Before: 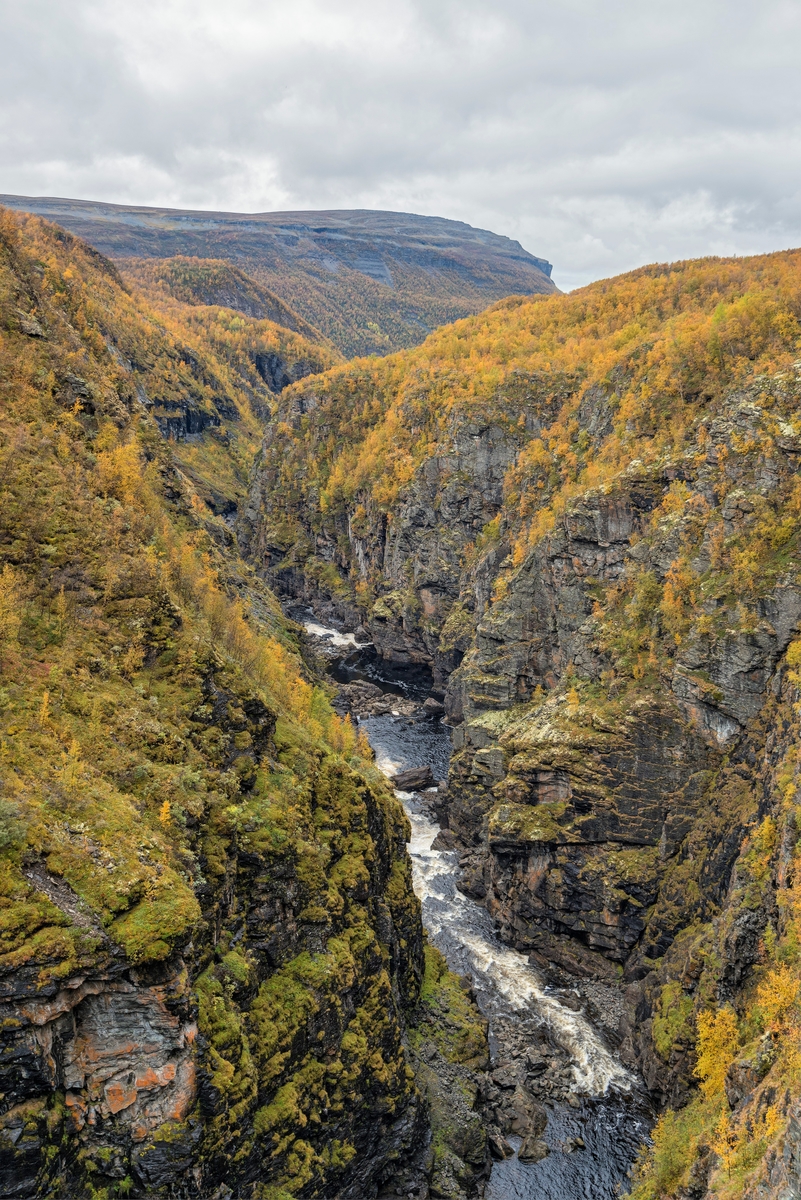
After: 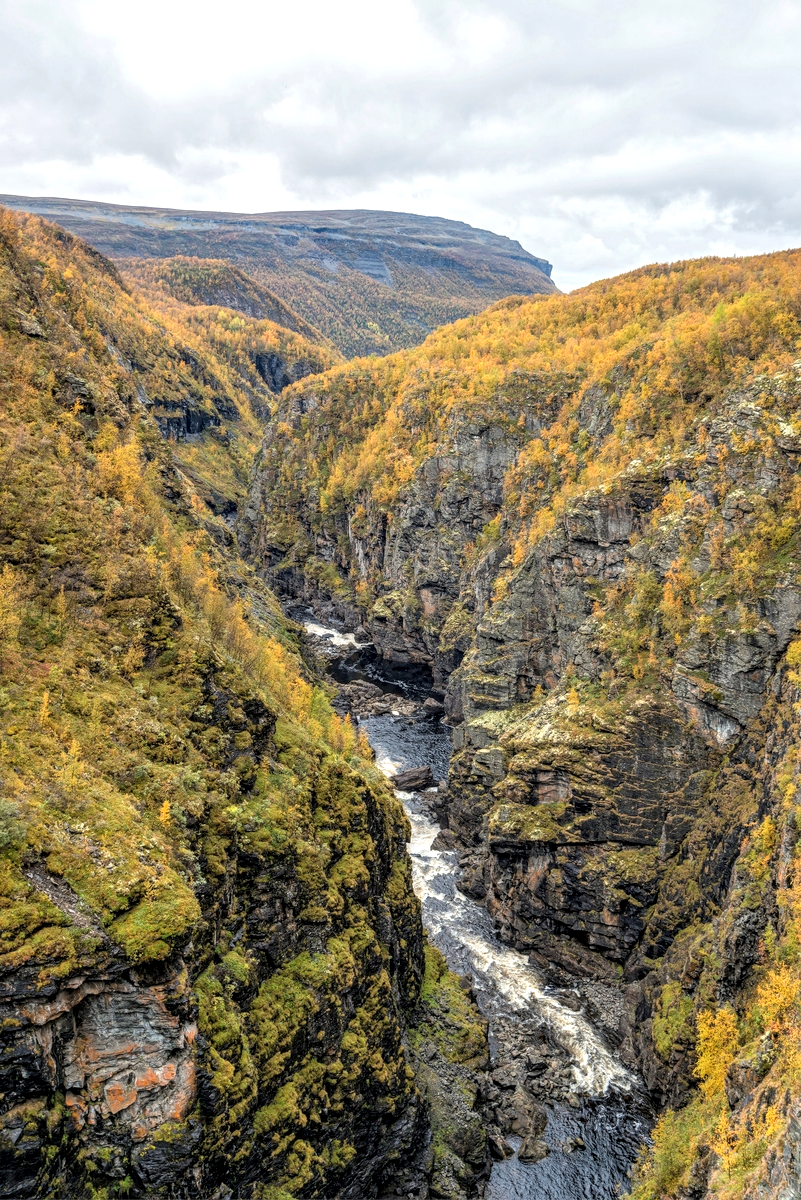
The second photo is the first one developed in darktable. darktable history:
local contrast: on, module defaults
tone equalizer: -8 EV -0.412 EV, -7 EV -0.369 EV, -6 EV -0.36 EV, -5 EV -0.23 EV, -3 EV 0.198 EV, -2 EV 0.332 EV, -1 EV 0.381 EV, +0 EV 0.398 EV
